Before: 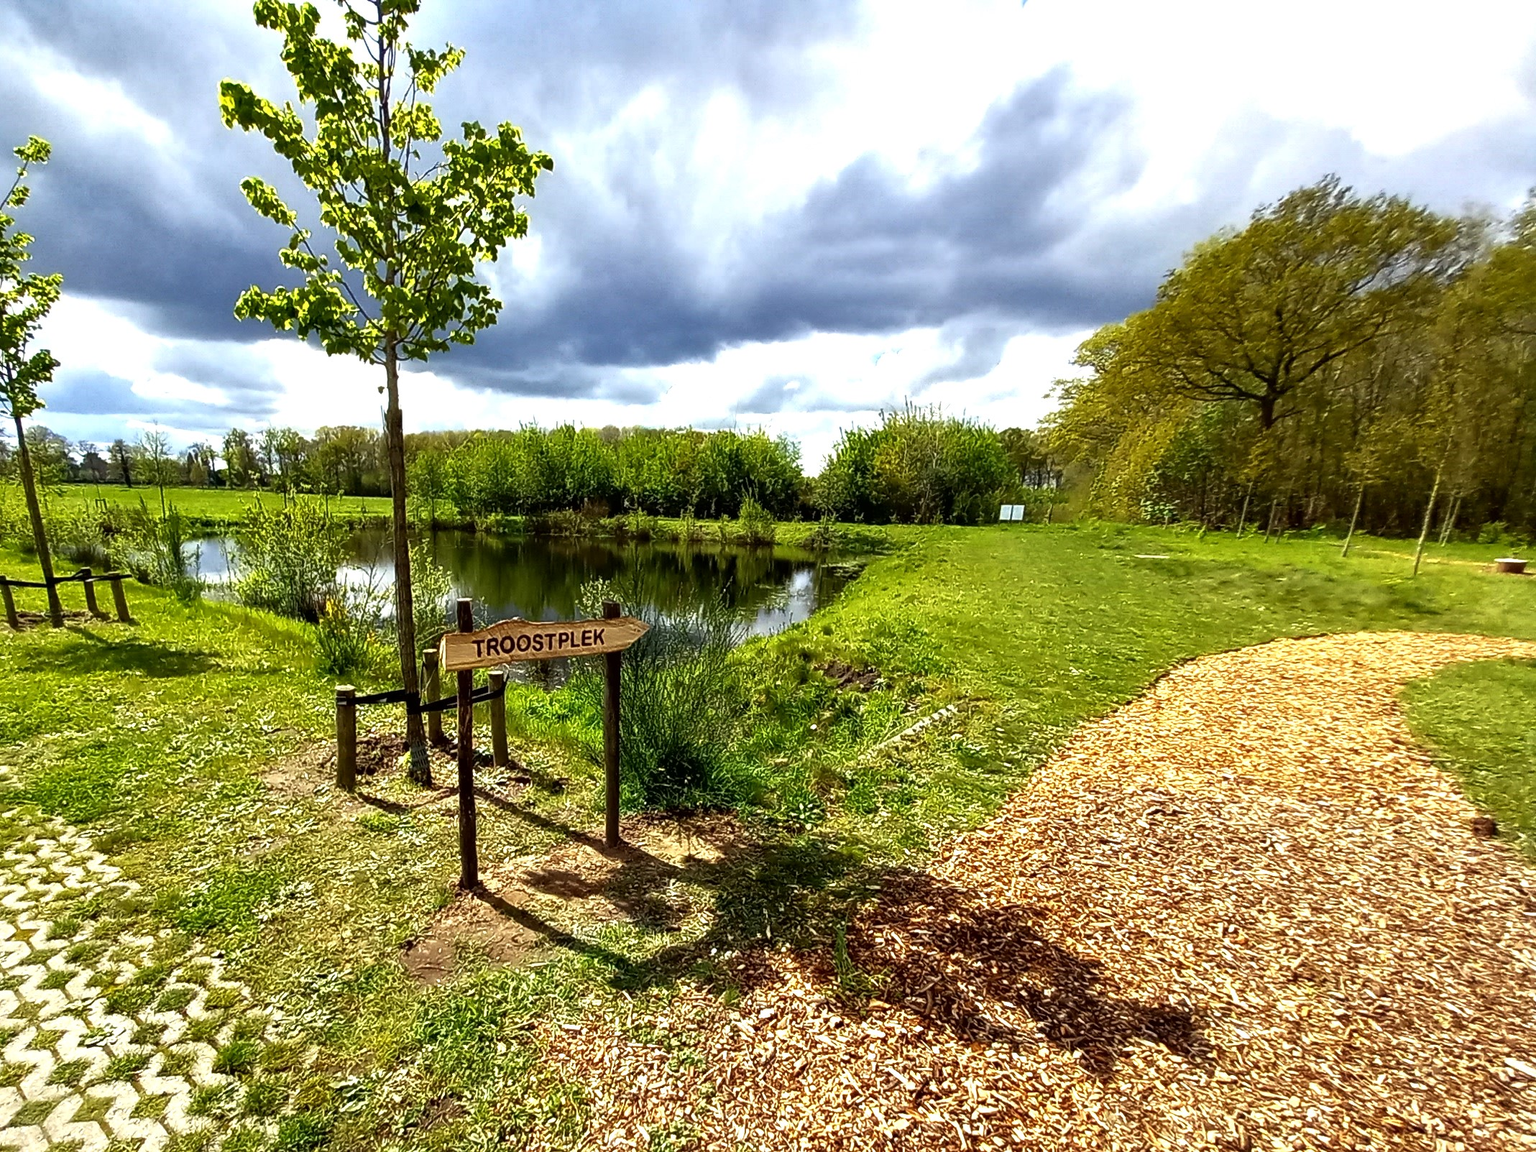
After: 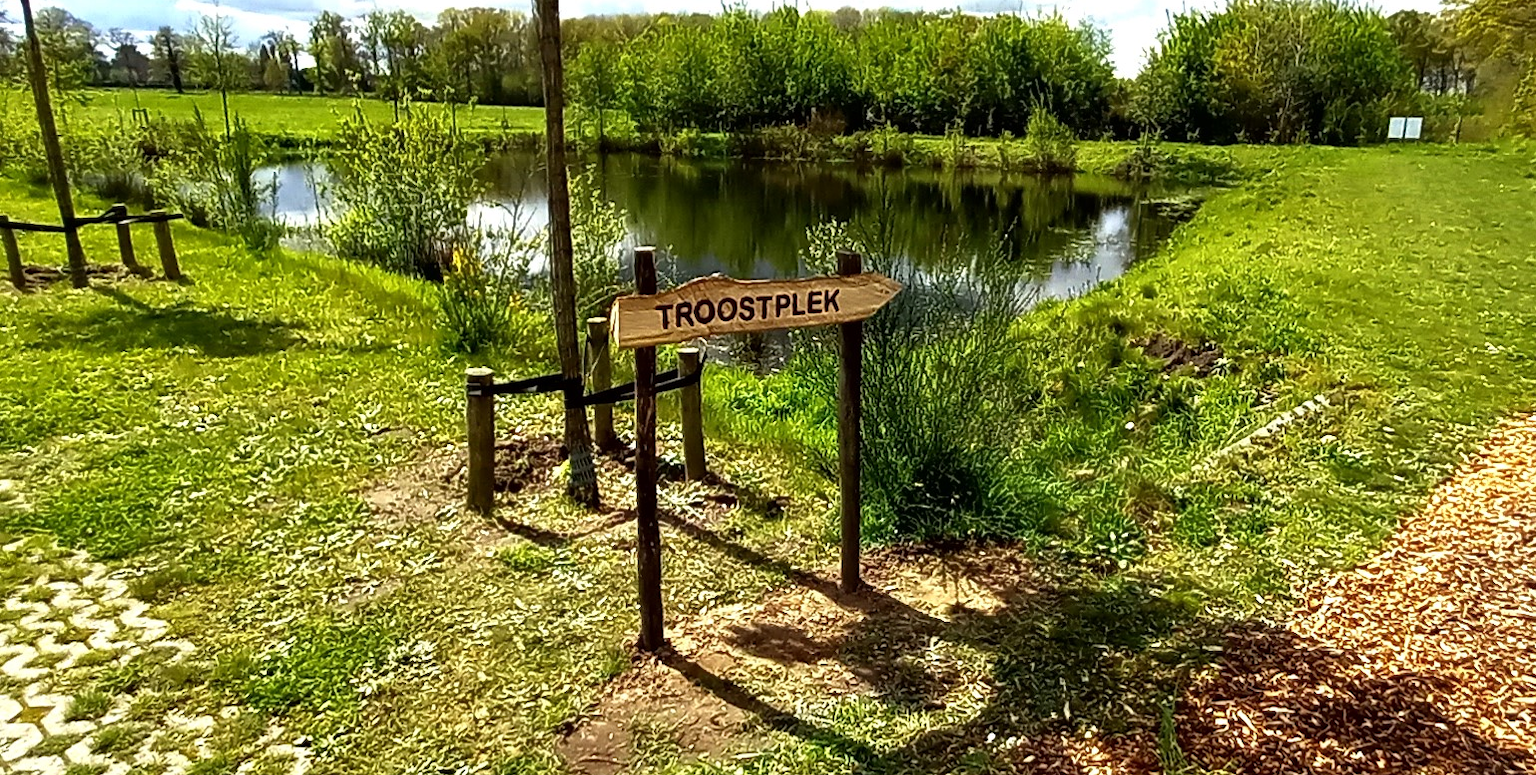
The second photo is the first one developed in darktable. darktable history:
rotate and perspective: automatic cropping off
crop: top 36.498%, right 27.964%, bottom 14.995%
white balance: red 1, blue 1
